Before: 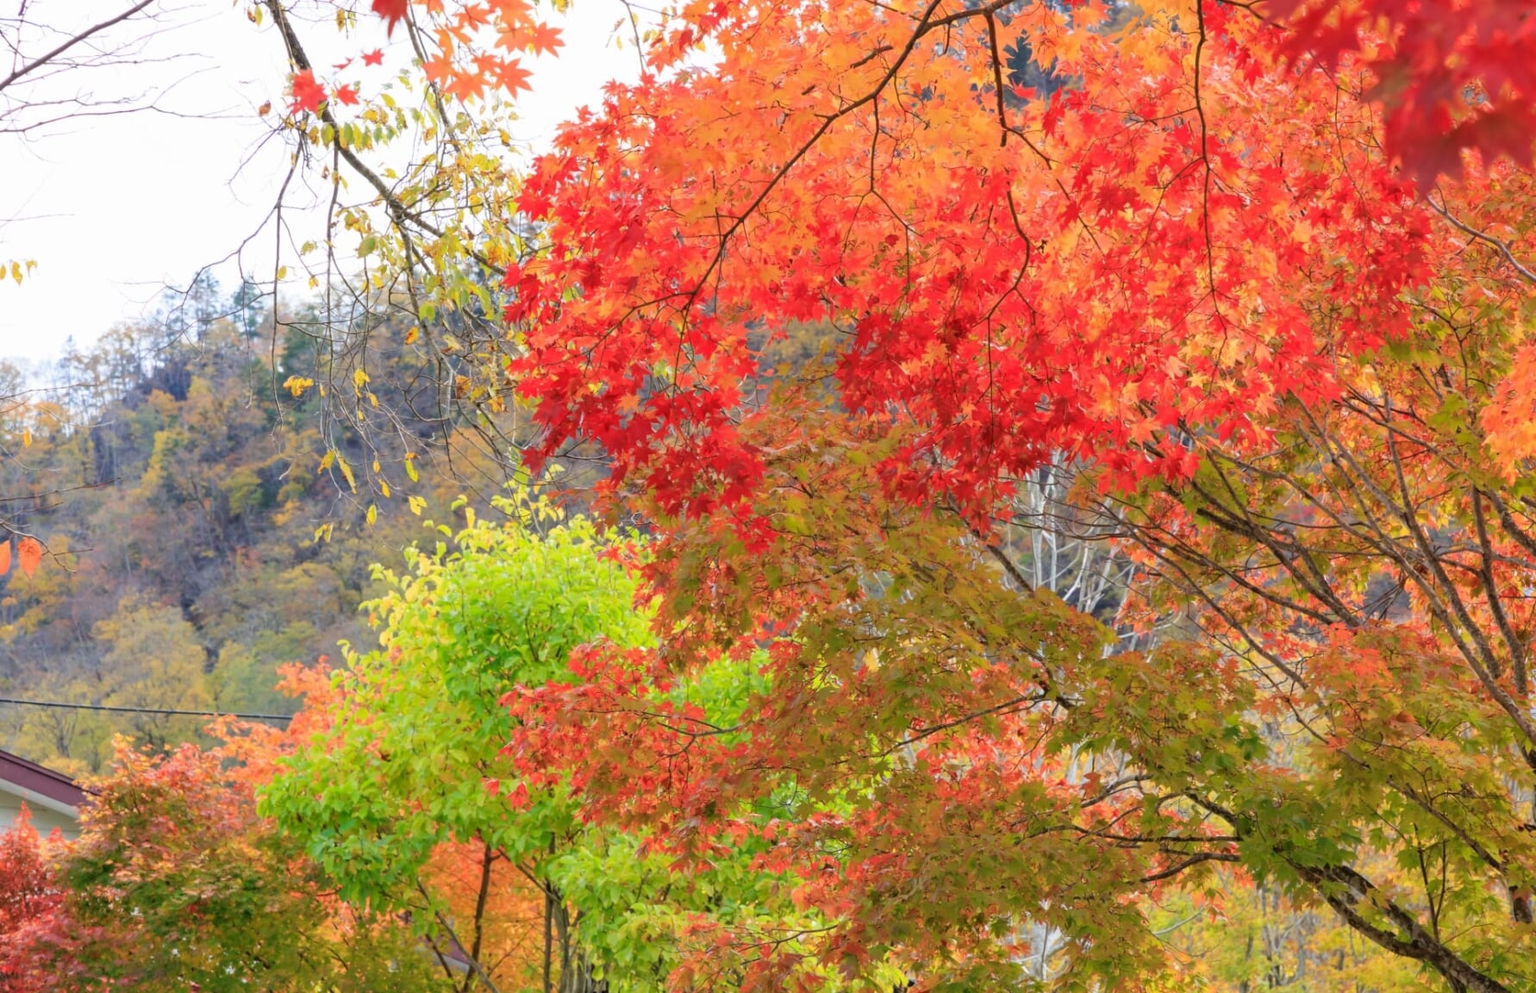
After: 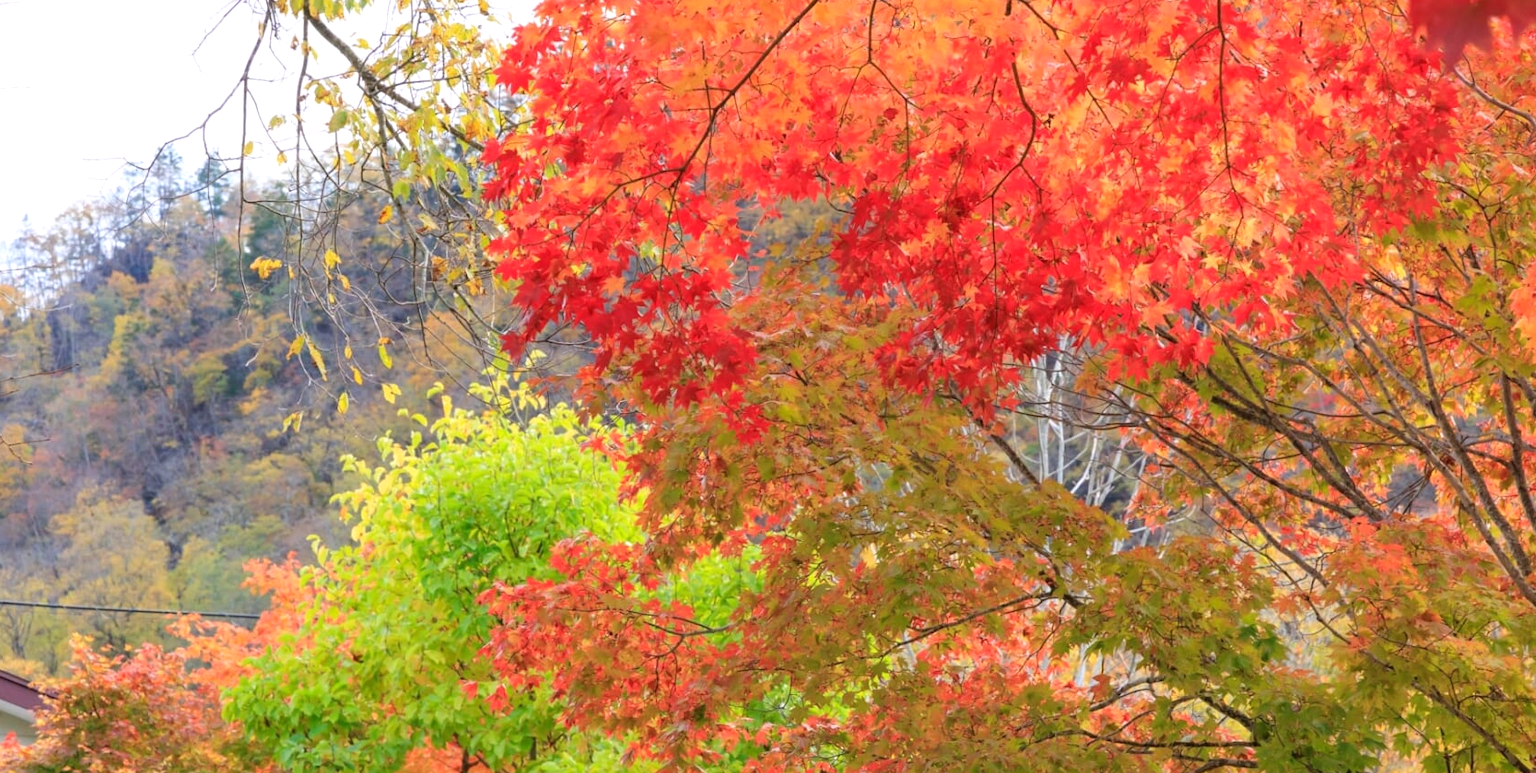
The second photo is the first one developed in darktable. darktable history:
white balance: red 1.004, blue 1.024
crop and rotate: left 2.991%, top 13.302%, right 1.981%, bottom 12.636%
exposure: exposure 0.178 EV, compensate exposure bias true, compensate highlight preservation false
